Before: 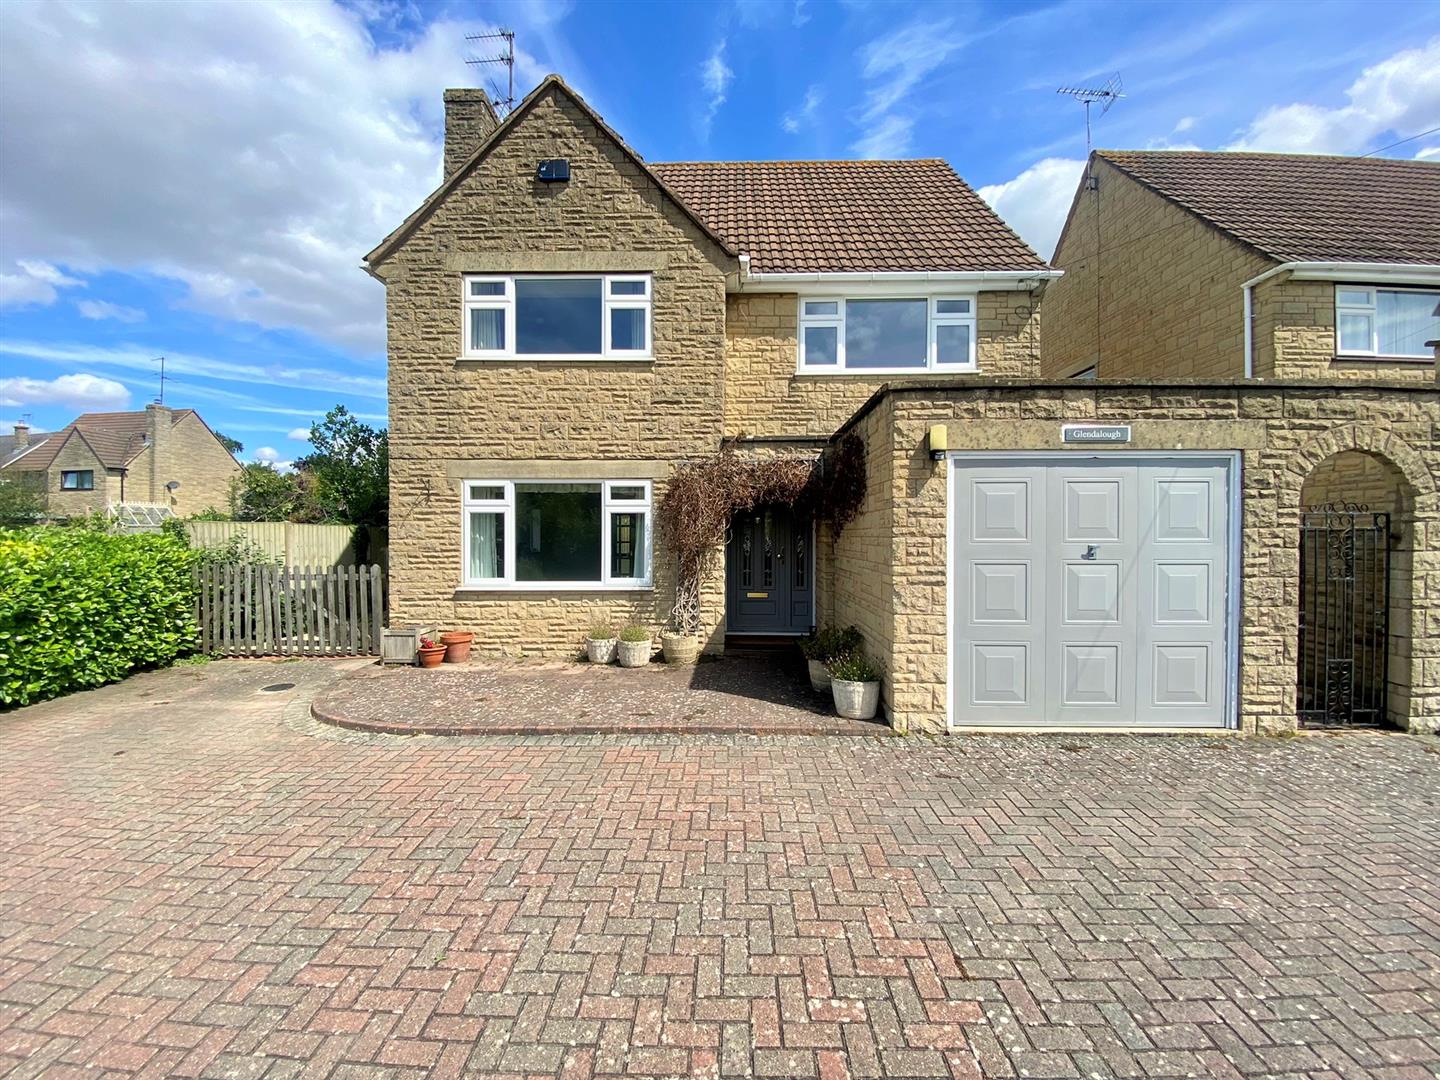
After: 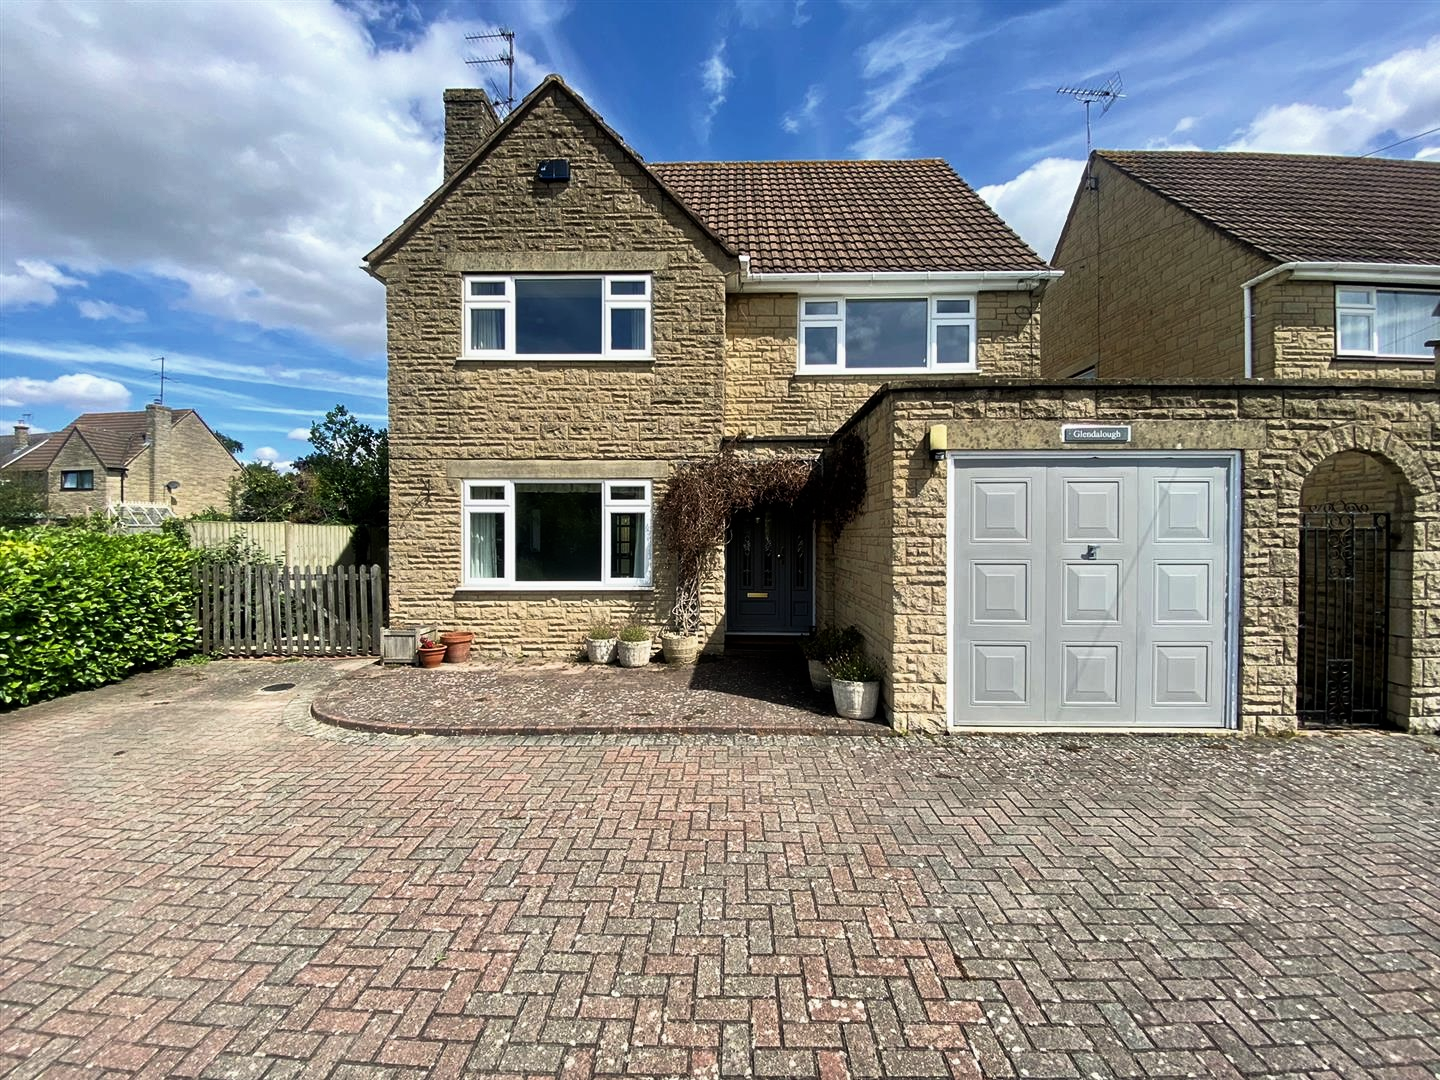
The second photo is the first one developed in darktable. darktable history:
tone equalizer: -8 EV -0.417 EV, -7 EV -0.389 EV, -6 EV -0.333 EV, -5 EV -0.222 EV, -3 EV 0.222 EV, -2 EV 0.333 EV, -1 EV 0.389 EV, +0 EV 0.417 EV, edges refinement/feathering 500, mask exposure compensation -1.57 EV, preserve details no
rgb curve: curves: ch0 [(0, 0) (0.415, 0.237) (1, 1)]
filmic rgb: black relative exposure -14.19 EV, white relative exposure 3.39 EV, hardness 7.89, preserve chrominance max RGB
